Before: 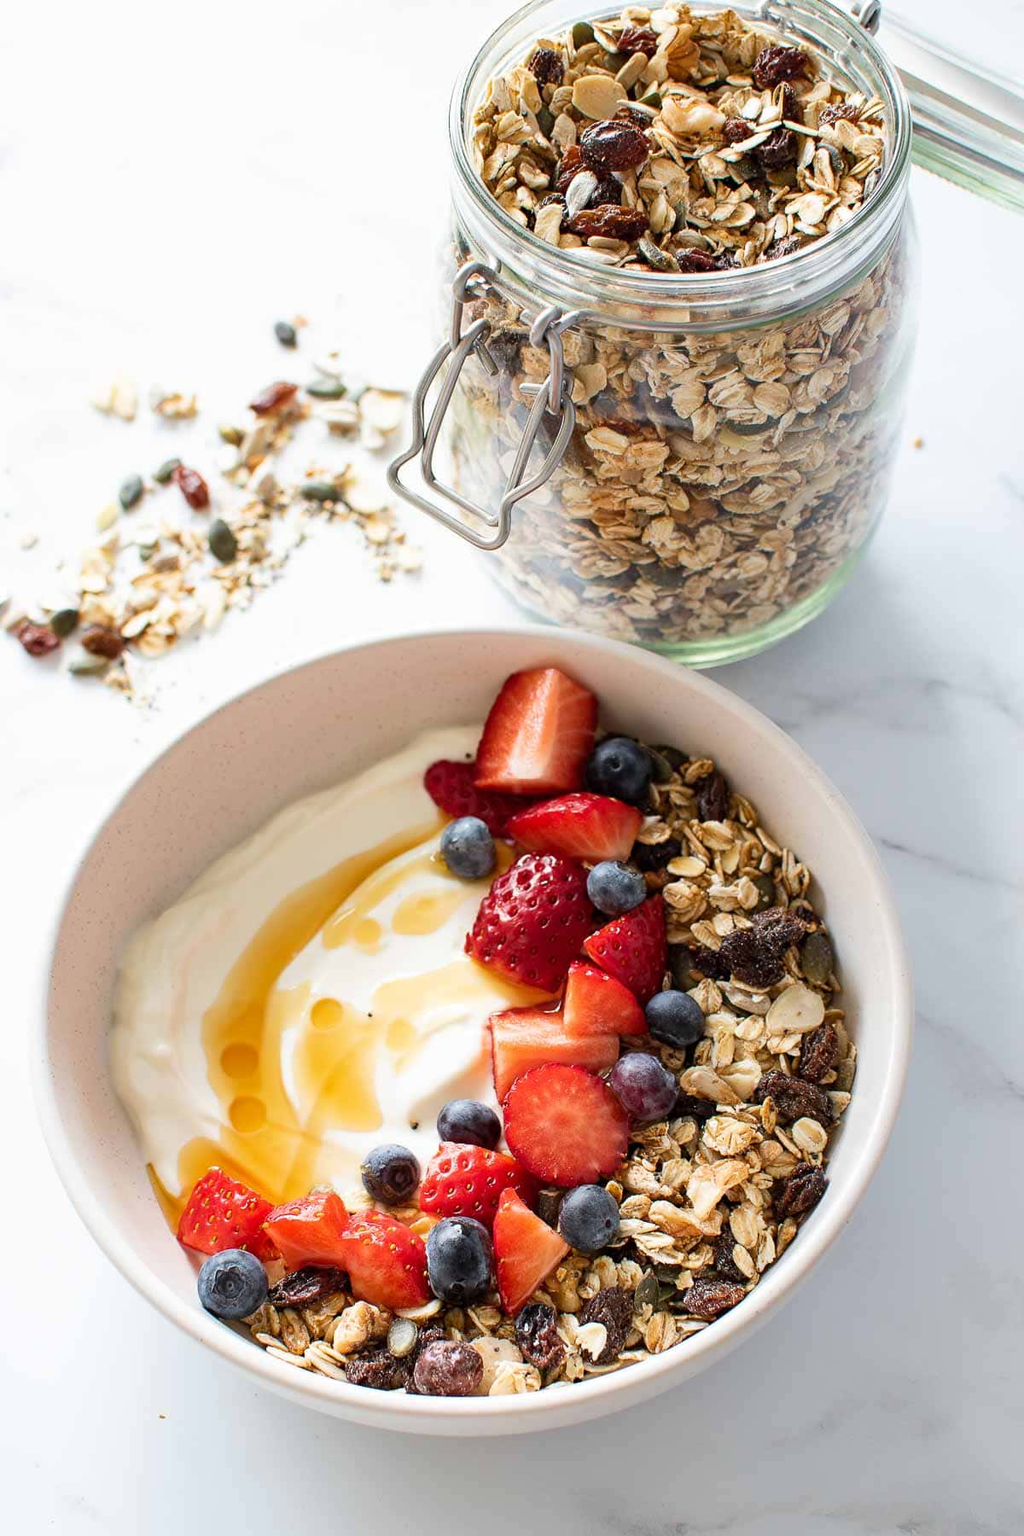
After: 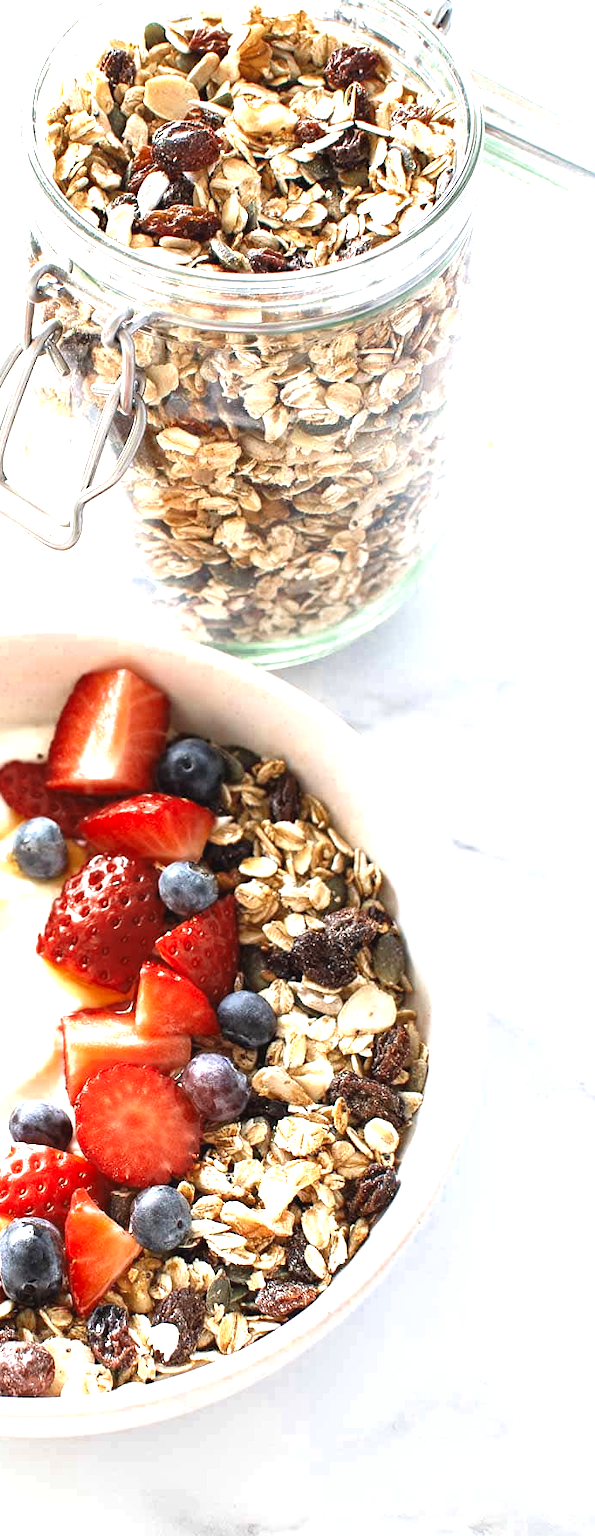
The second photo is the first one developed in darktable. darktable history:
exposure: black level correction -0.001, exposure 1.357 EV, compensate highlight preservation false
color zones: curves: ch0 [(0, 0.5) (0.125, 0.4) (0.25, 0.5) (0.375, 0.4) (0.5, 0.4) (0.625, 0.35) (0.75, 0.35) (0.875, 0.5)]; ch1 [(0, 0.35) (0.125, 0.45) (0.25, 0.35) (0.375, 0.35) (0.5, 0.35) (0.625, 0.35) (0.75, 0.45) (0.875, 0.35)]; ch2 [(0, 0.6) (0.125, 0.5) (0.25, 0.5) (0.375, 0.6) (0.5, 0.6) (0.625, 0.5) (0.75, 0.5) (0.875, 0.5)]
crop: left 41.837%
